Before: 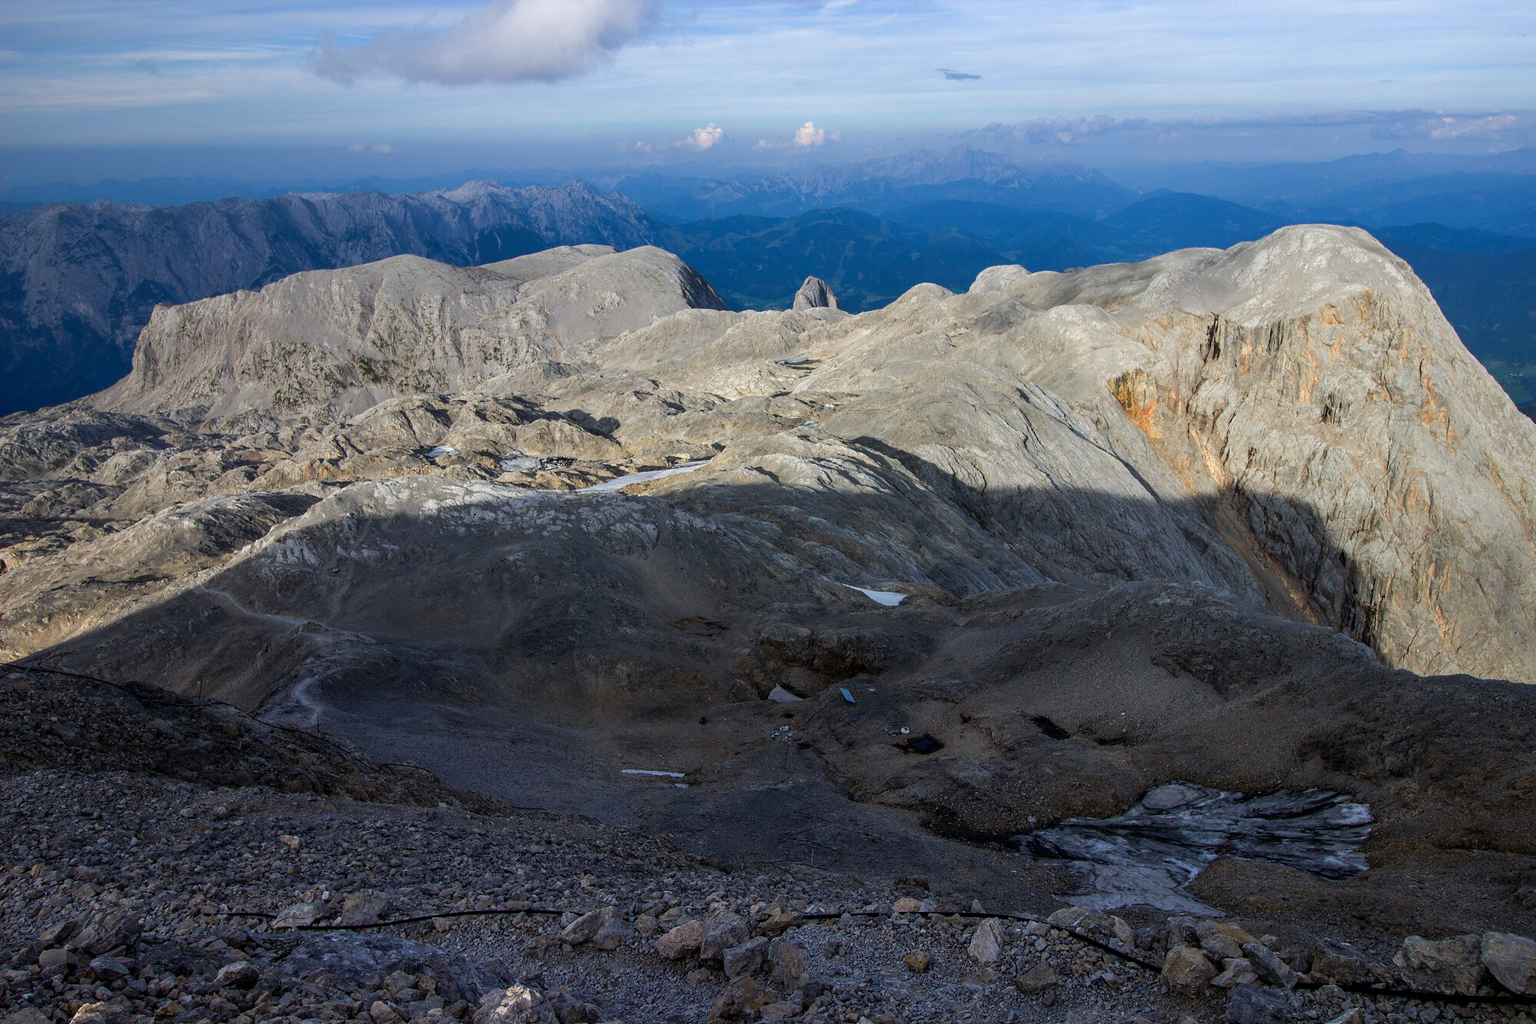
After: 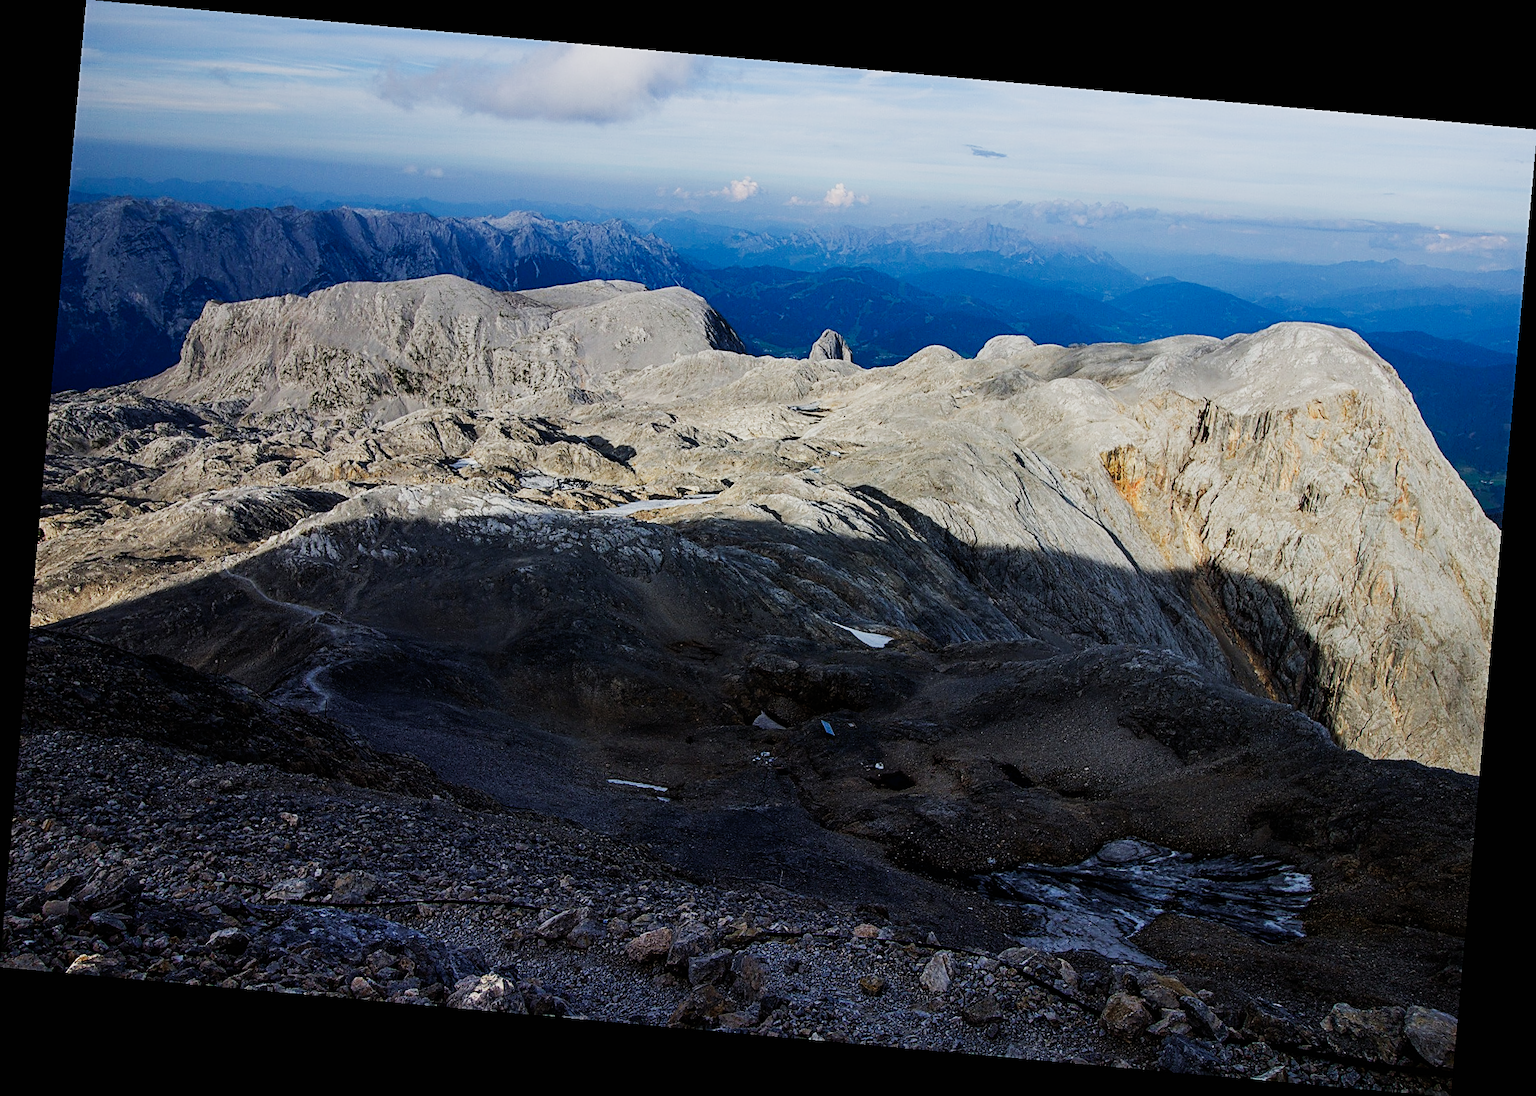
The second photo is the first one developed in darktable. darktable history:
sigmoid: contrast 1.8, skew -0.2, preserve hue 0%, red attenuation 0.1, red rotation 0.035, green attenuation 0.1, green rotation -0.017, blue attenuation 0.15, blue rotation -0.052, base primaries Rec2020
sharpen: on, module defaults
rotate and perspective: rotation 5.12°, automatic cropping off
